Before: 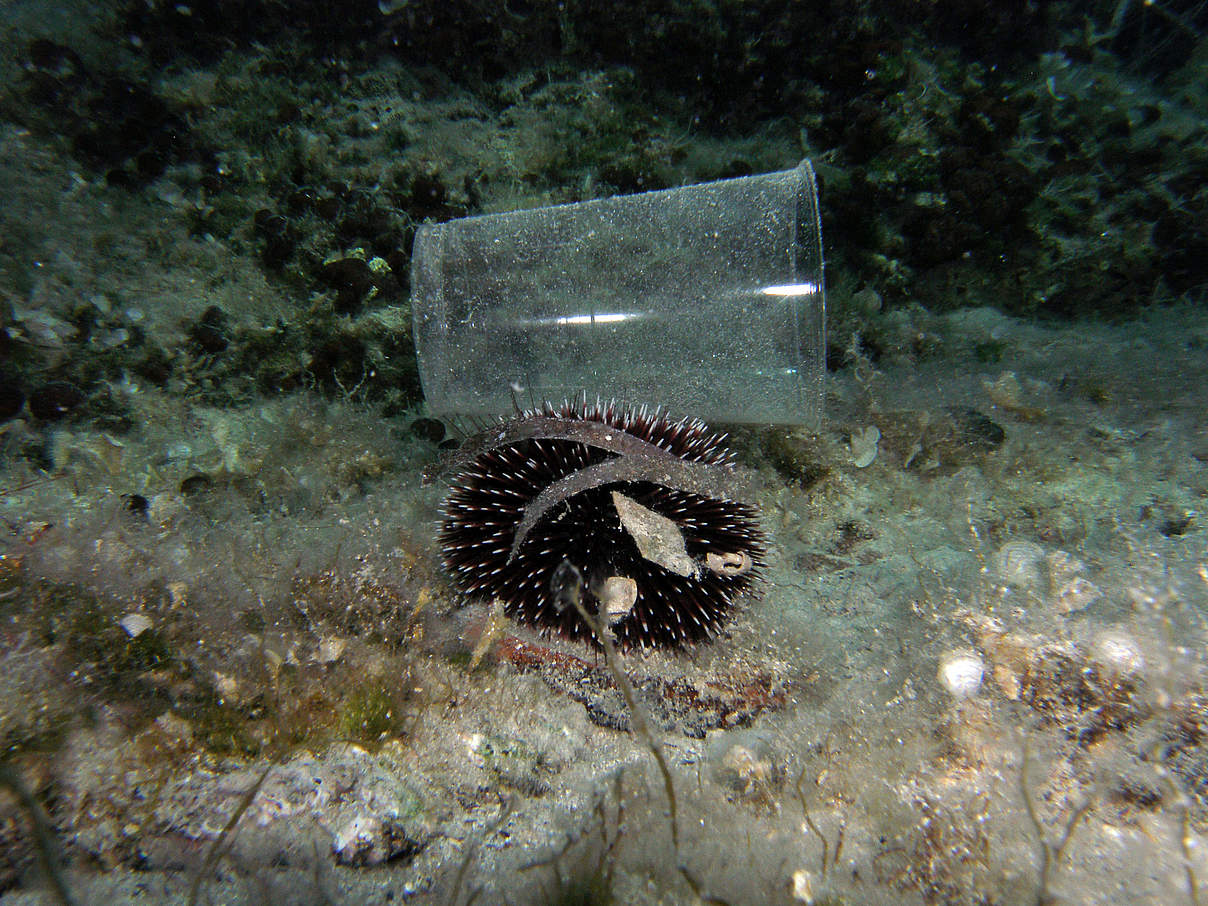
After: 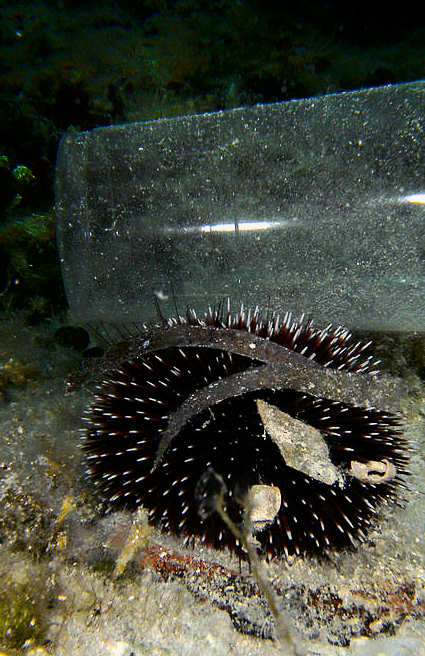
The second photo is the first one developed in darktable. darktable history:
shadows and highlights: shadows -90, highlights 90, soften with gaussian
tone curve: curves: ch0 [(0, 0) (0.136, 0.071) (0.346, 0.366) (0.489, 0.573) (0.66, 0.748) (0.858, 0.926) (1, 0.977)]; ch1 [(0, 0) (0.353, 0.344) (0.45, 0.46) (0.498, 0.498) (0.521, 0.512) (0.563, 0.559) (0.592, 0.605) (0.641, 0.673) (1, 1)]; ch2 [(0, 0) (0.333, 0.346) (0.375, 0.375) (0.424, 0.43) (0.476, 0.492) (0.502, 0.502) (0.524, 0.531) (0.579, 0.61) (0.612, 0.644) (0.641, 0.722) (1, 1)], color space Lab, independent channels, preserve colors none
crop and rotate: left 29.476%, top 10.214%, right 35.32%, bottom 17.333%
